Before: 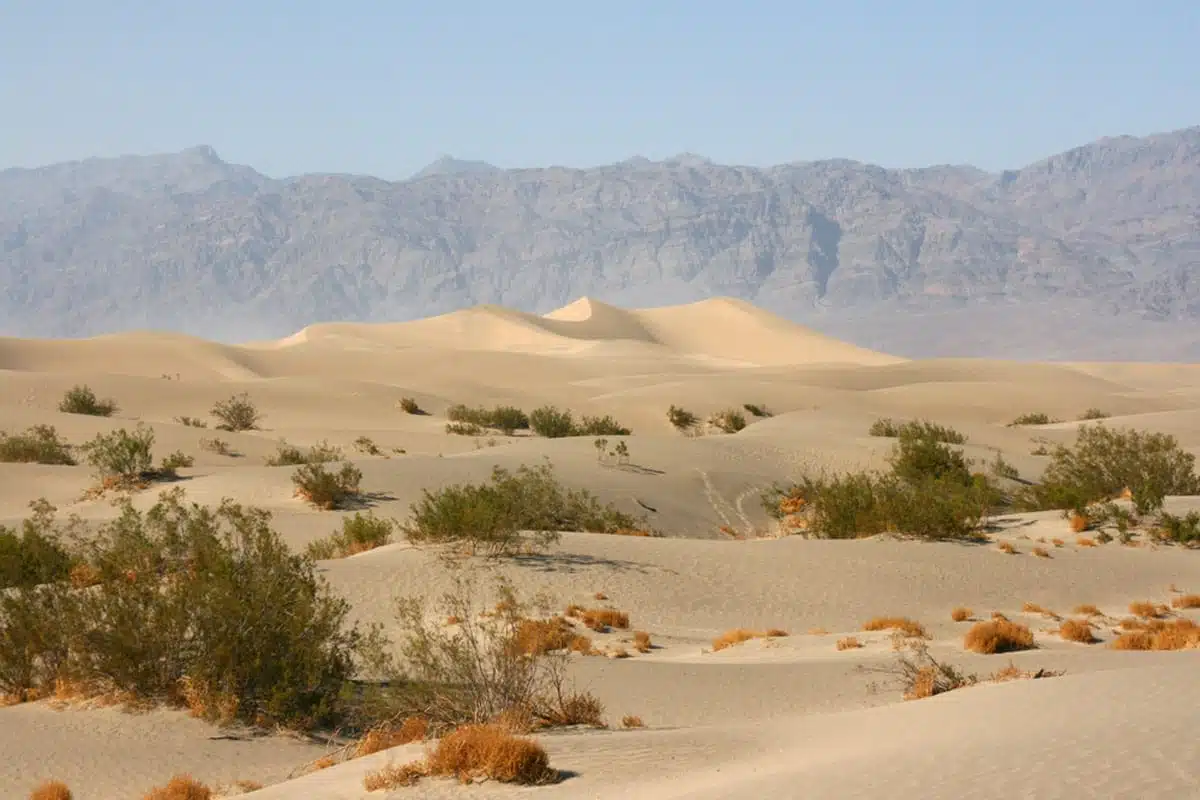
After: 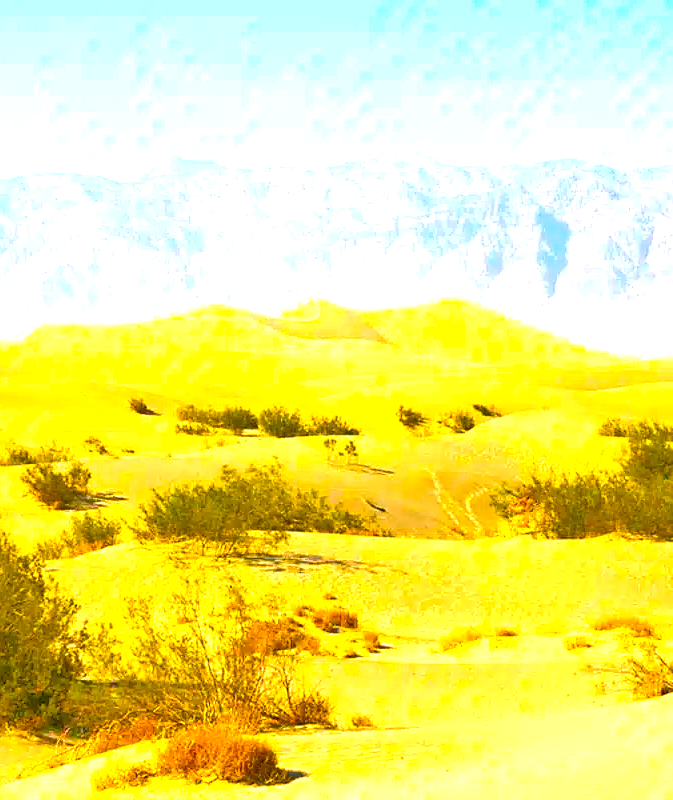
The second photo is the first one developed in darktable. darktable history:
crop and rotate: left 22.613%, right 21.286%
sharpen: radius 1.443, amount 0.408, threshold 1.209
tone equalizer: -7 EV 0.158 EV, -6 EV 0.615 EV, -5 EV 1.19 EV, -4 EV 1.34 EV, -3 EV 1.15 EV, -2 EV 0.6 EV, -1 EV 0.156 EV
exposure: black level correction 0, exposure 0.897 EV, compensate highlight preservation false
color balance rgb: linear chroma grading › highlights 99.674%, linear chroma grading › global chroma 23.519%, perceptual saturation grading › global saturation 20%, perceptual saturation grading › highlights -14.424%, perceptual saturation grading › shadows 49.656%, perceptual brilliance grading › global brilliance -4.395%, perceptual brilliance grading › highlights 24.205%, perceptual brilliance grading › mid-tones 7.151%, perceptual brilliance grading › shadows -5.041%
